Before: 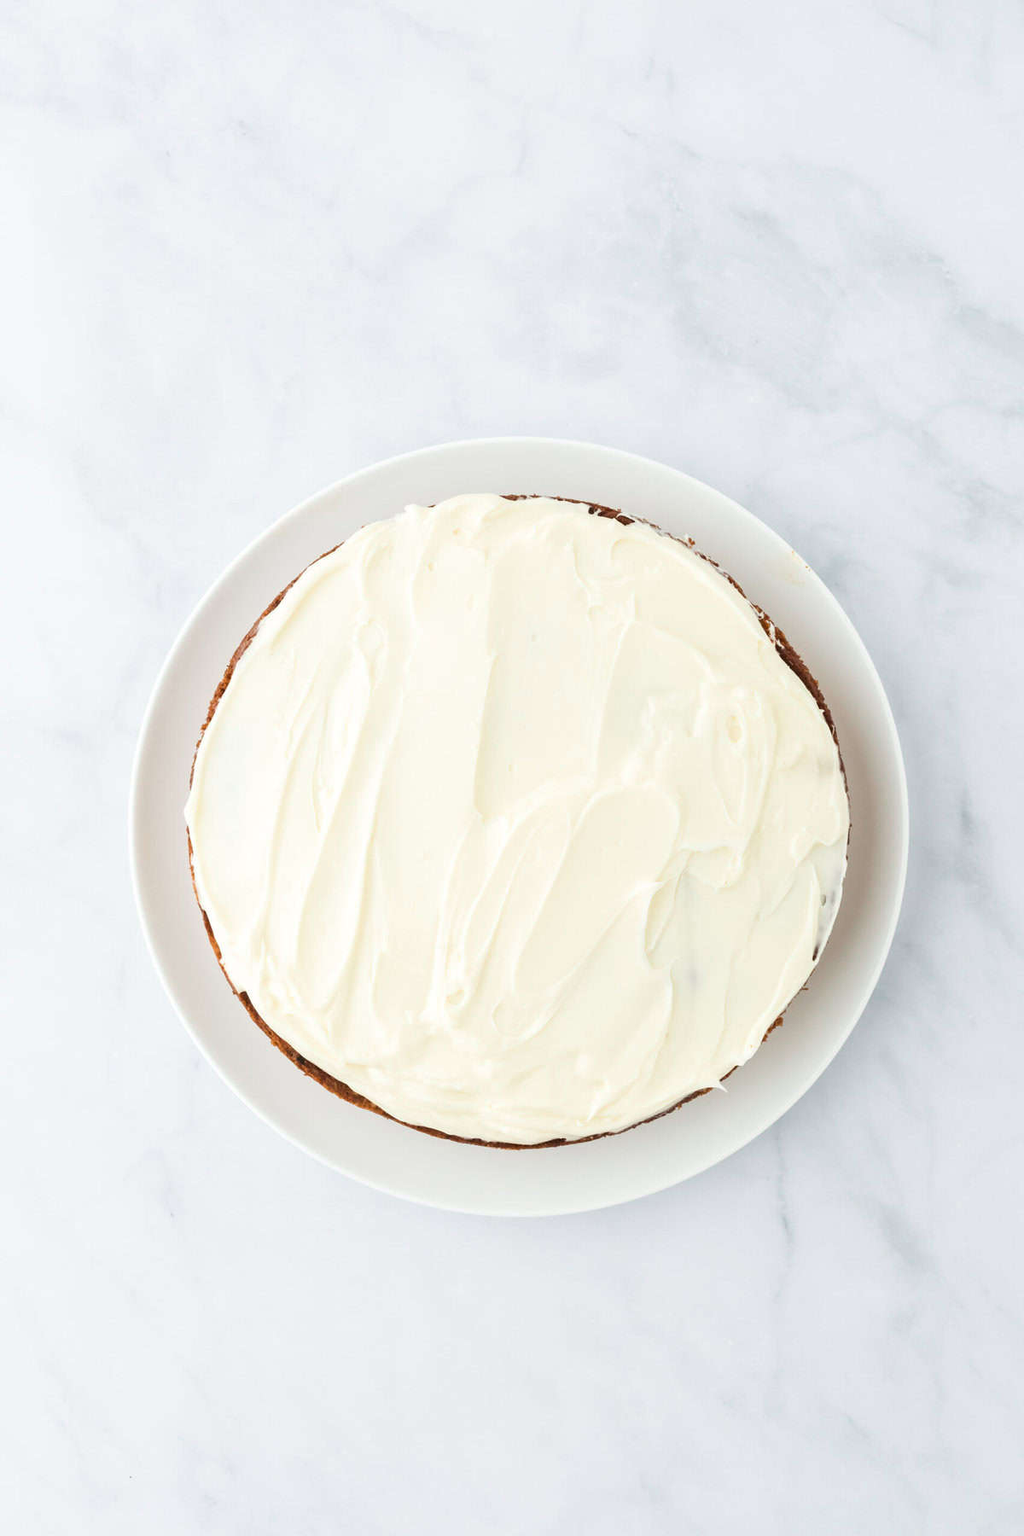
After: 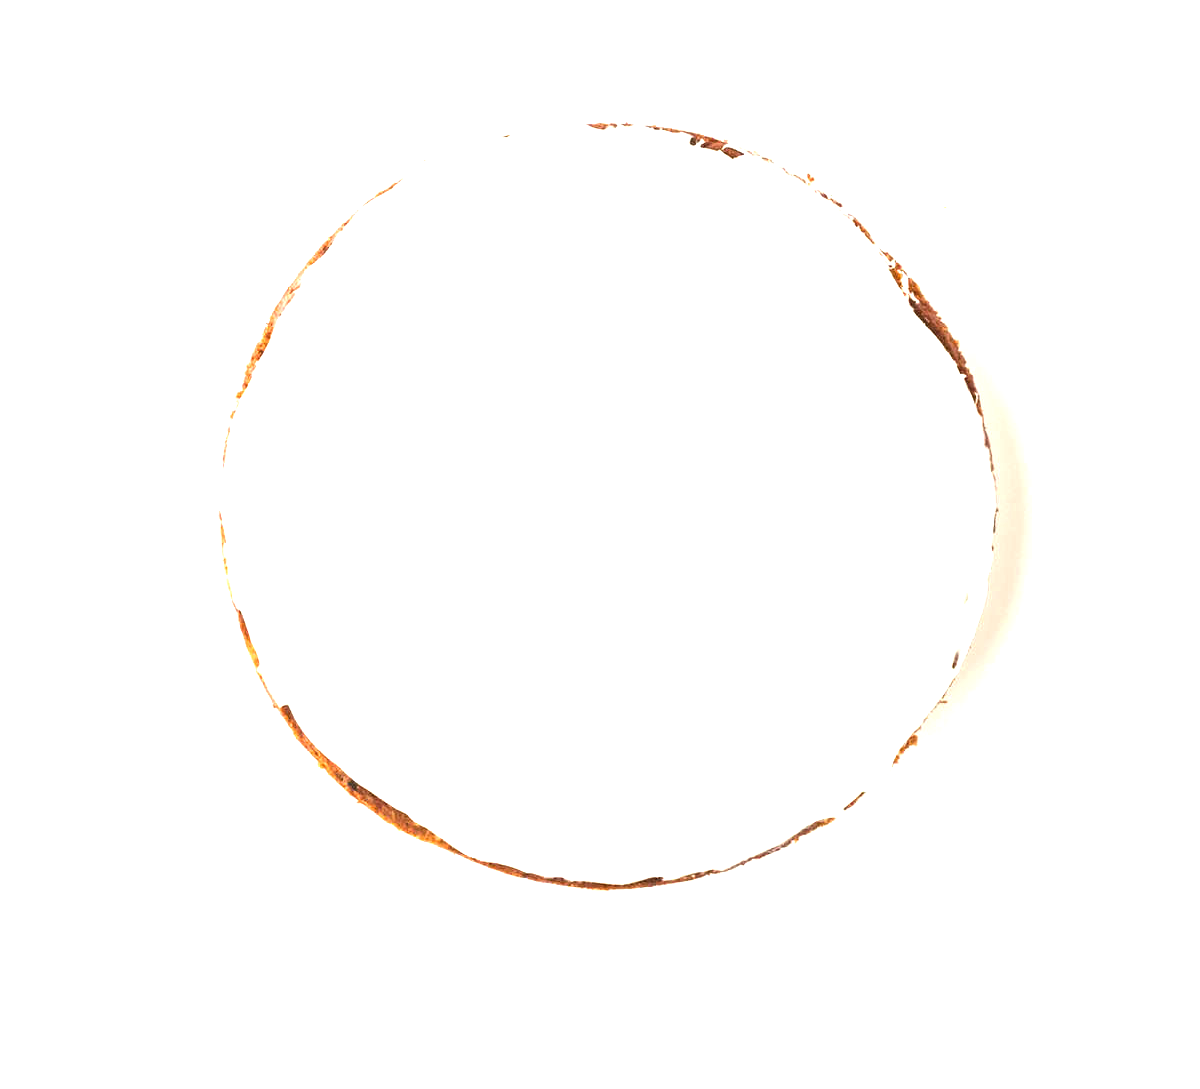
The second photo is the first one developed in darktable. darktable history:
exposure: black level correction 0, exposure 0.499 EV, compensate highlight preservation false
tone equalizer: -8 EV -1.05 EV, -7 EV -0.999 EV, -6 EV -0.887 EV, -5 EV -0.568 EV, -3 EV 0.583 EV, -2 EV 0.864 EV, -1 EV 0.987 EV, +0 EV 1.07 EV
crop and rotate: top 25.433%, bottom 14.027%
color balance rgb: perceptual saturation grading › global saturation -0.075%, global vibrance 20%
